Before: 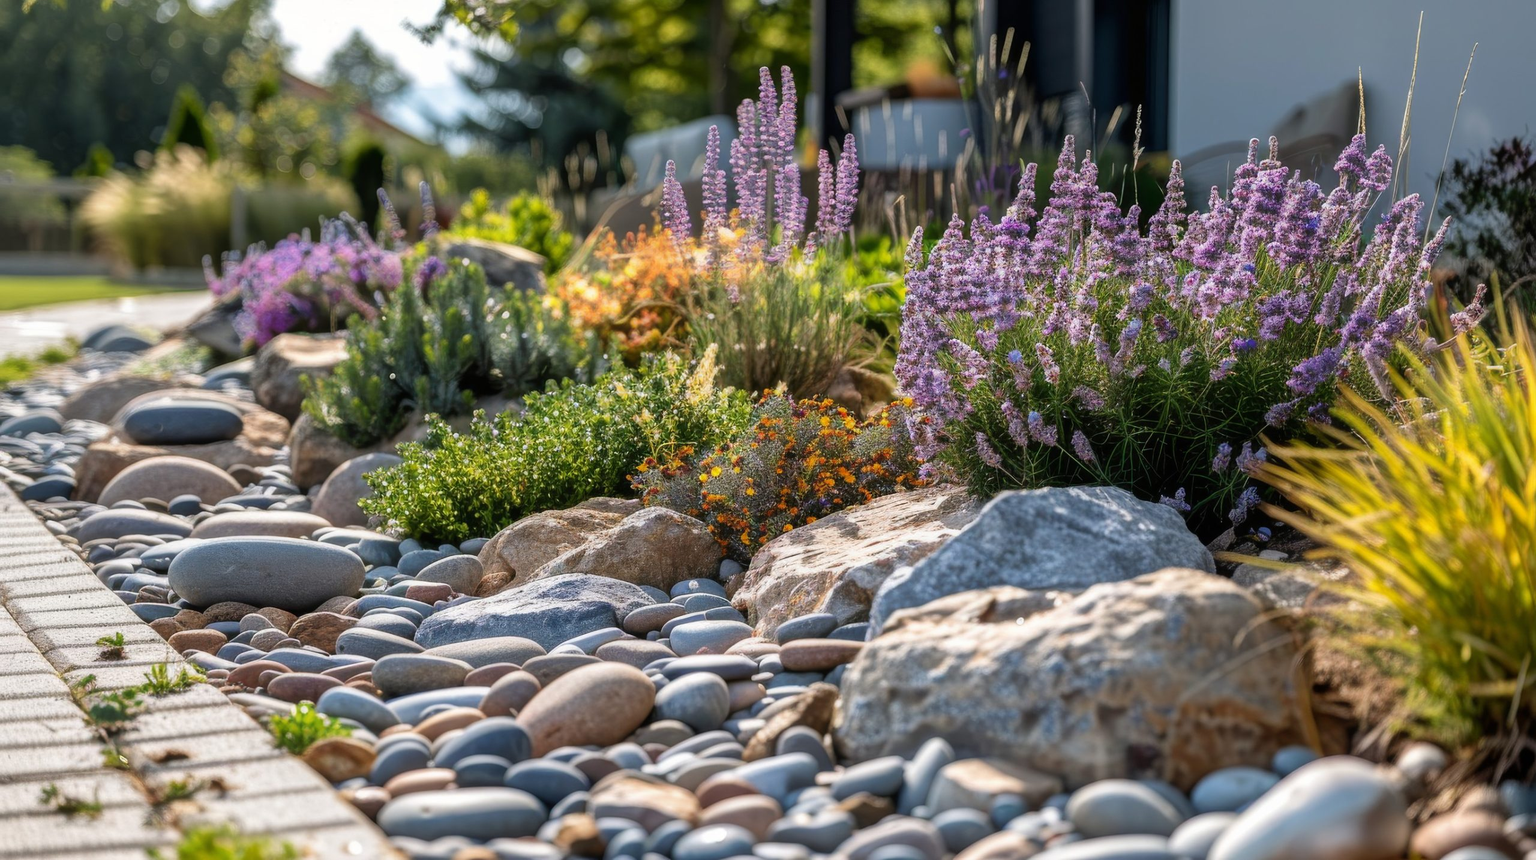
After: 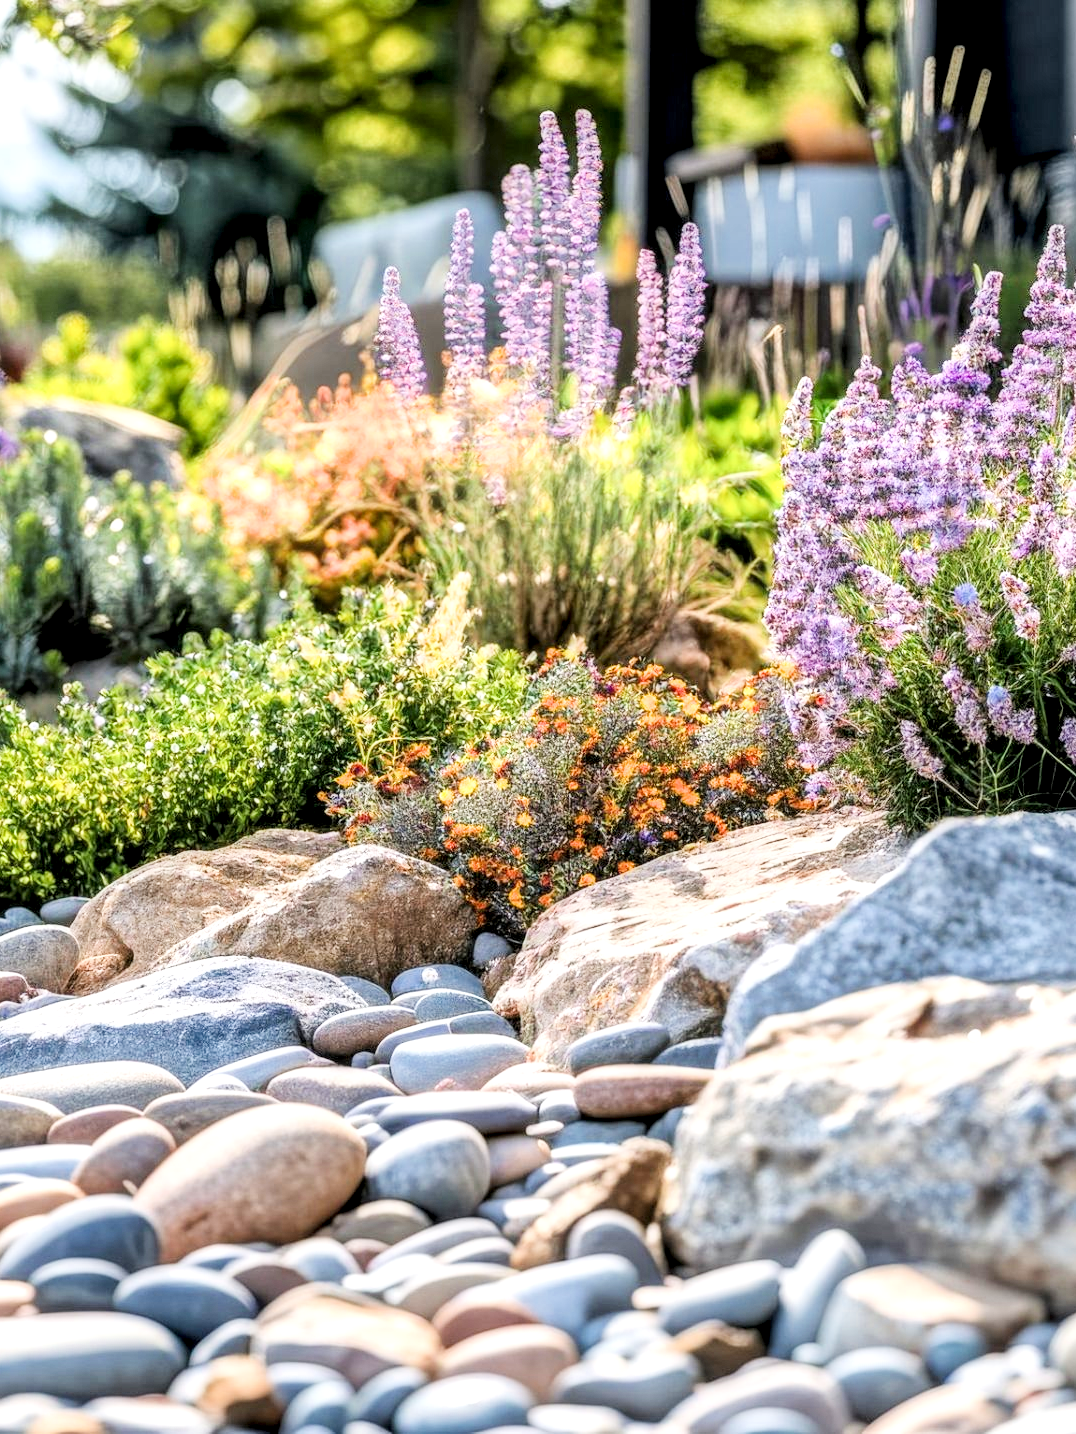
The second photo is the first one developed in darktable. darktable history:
filmic rgb: middle gray luminance 28.78%, black relative exposure -10.32 EV, white relative exposure 5.49 EV, target black luminance 0%, hardness 3.96, latitude 2.13%, contrast 1.125, highlights saturation mix 5.52%, shadows ↔ highlights balance 14.6%
exposure: black level correction 0, exposure 1.681 EV, compensate highlight preservation false
local contrast: detail 150%
crop: left 28.392%, right 29.565%
